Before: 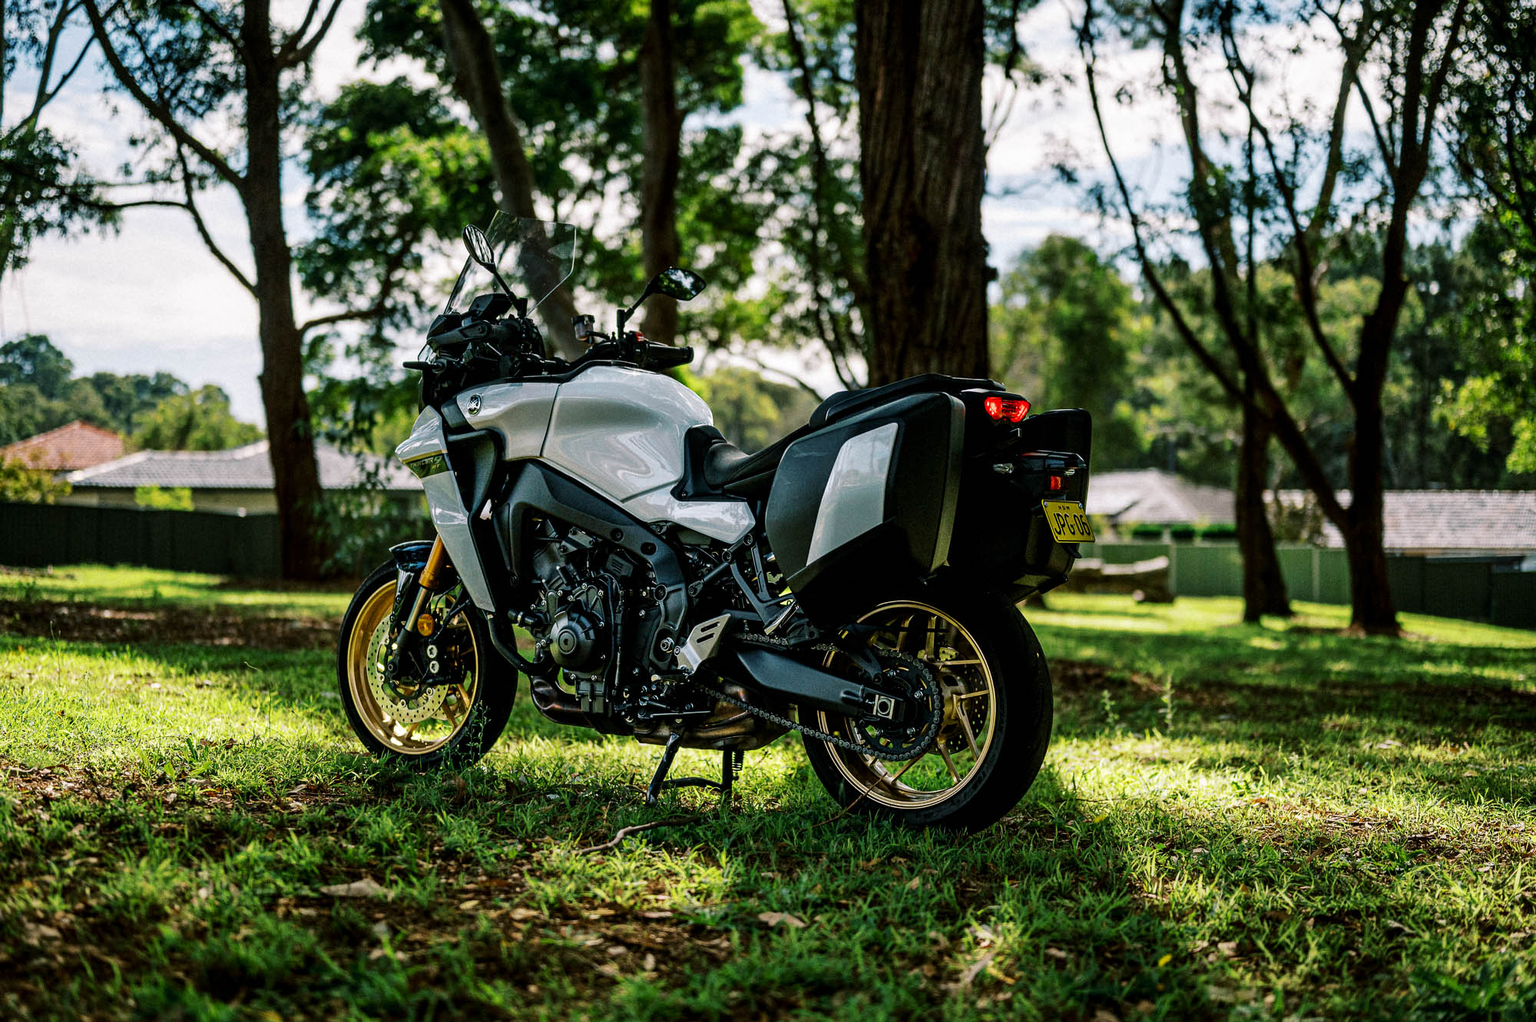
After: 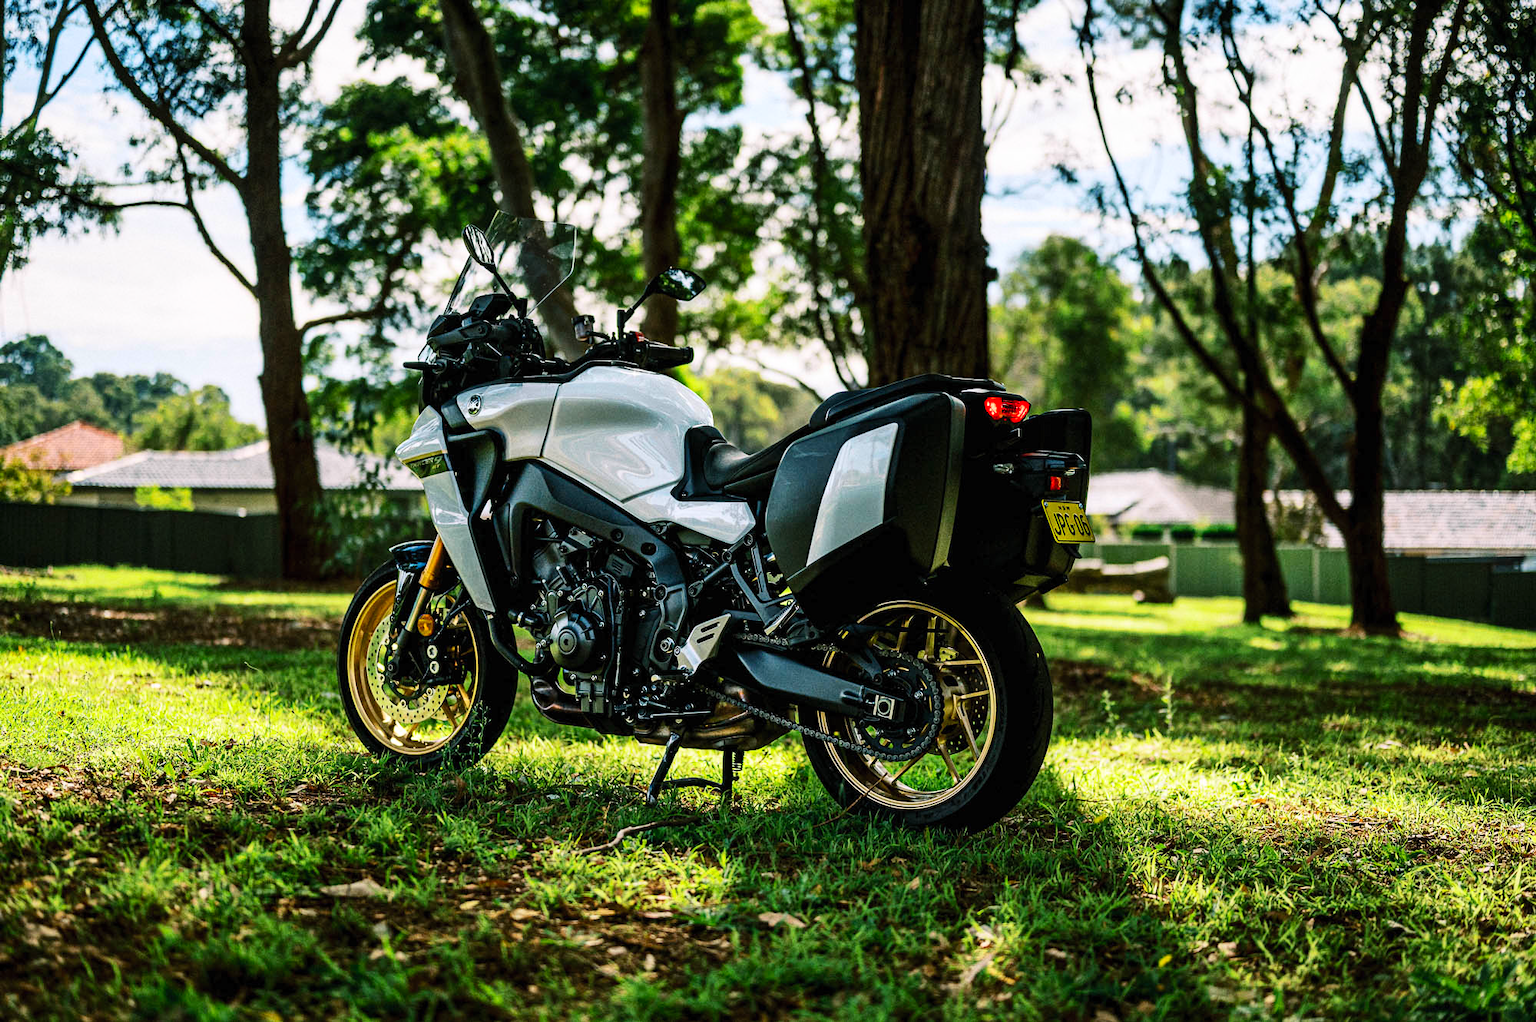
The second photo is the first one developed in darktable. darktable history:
contrast brightness saturation: contrast 0.197, brightness 0.156, saturation 0.222
